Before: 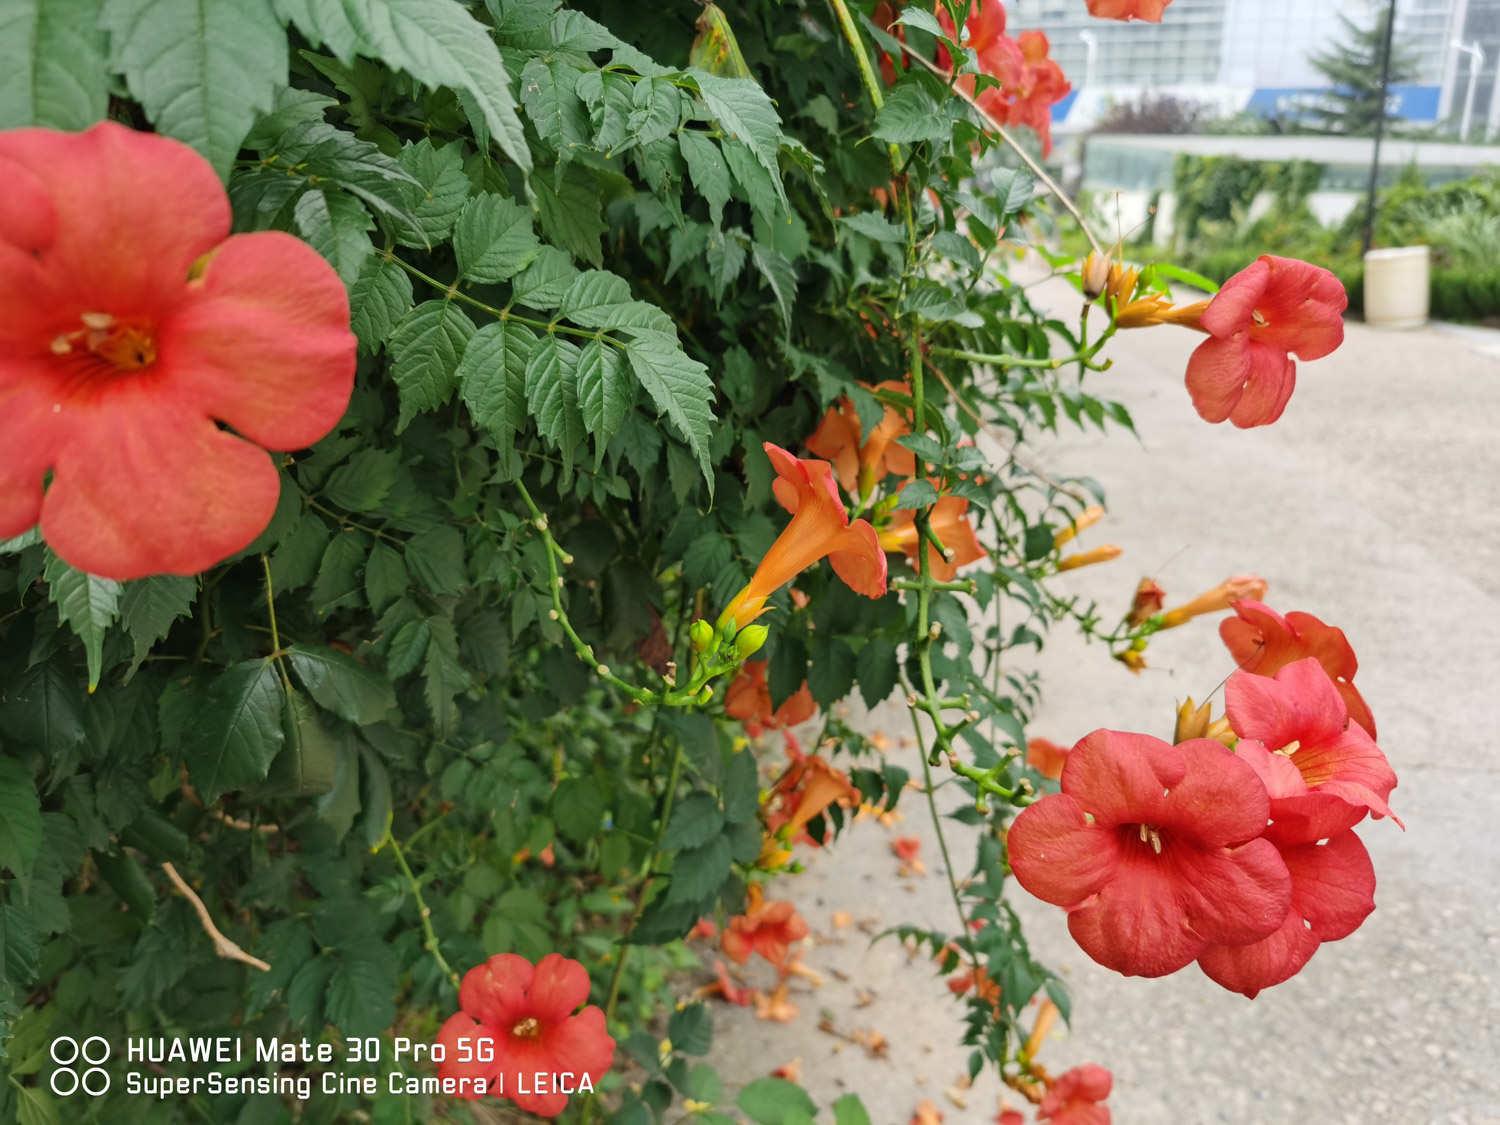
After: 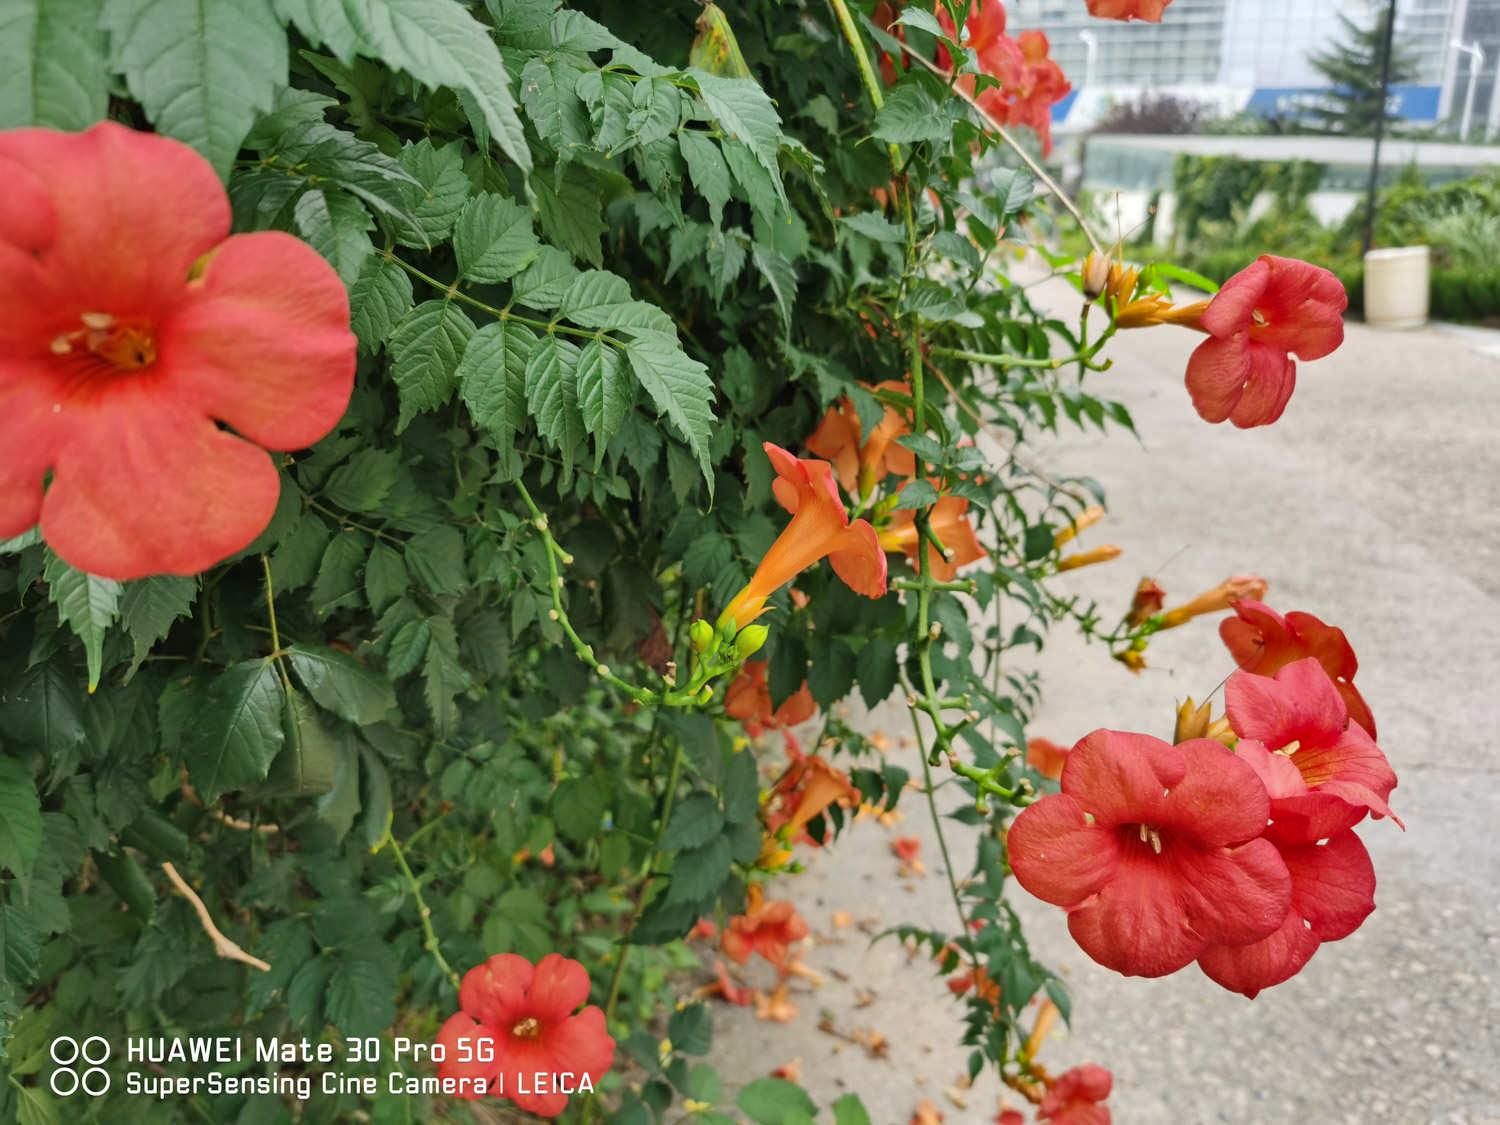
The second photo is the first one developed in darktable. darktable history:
tone equalizer: edges refinement/feathering 500, mask exposure compensation -1.57 EV, preserve details no
shadows and highlights: highlights color adjustment 41.63%, low approximation 0.01, soften with gaussian
